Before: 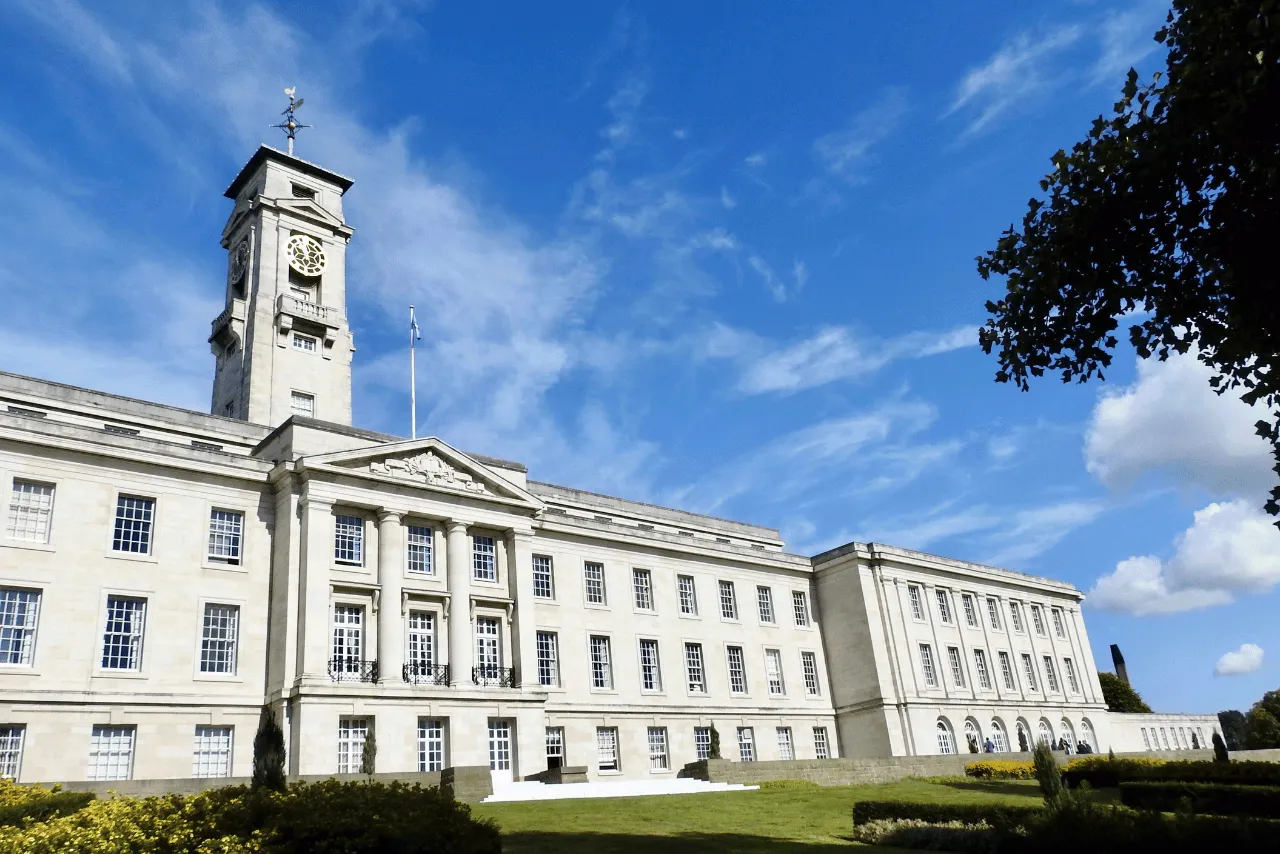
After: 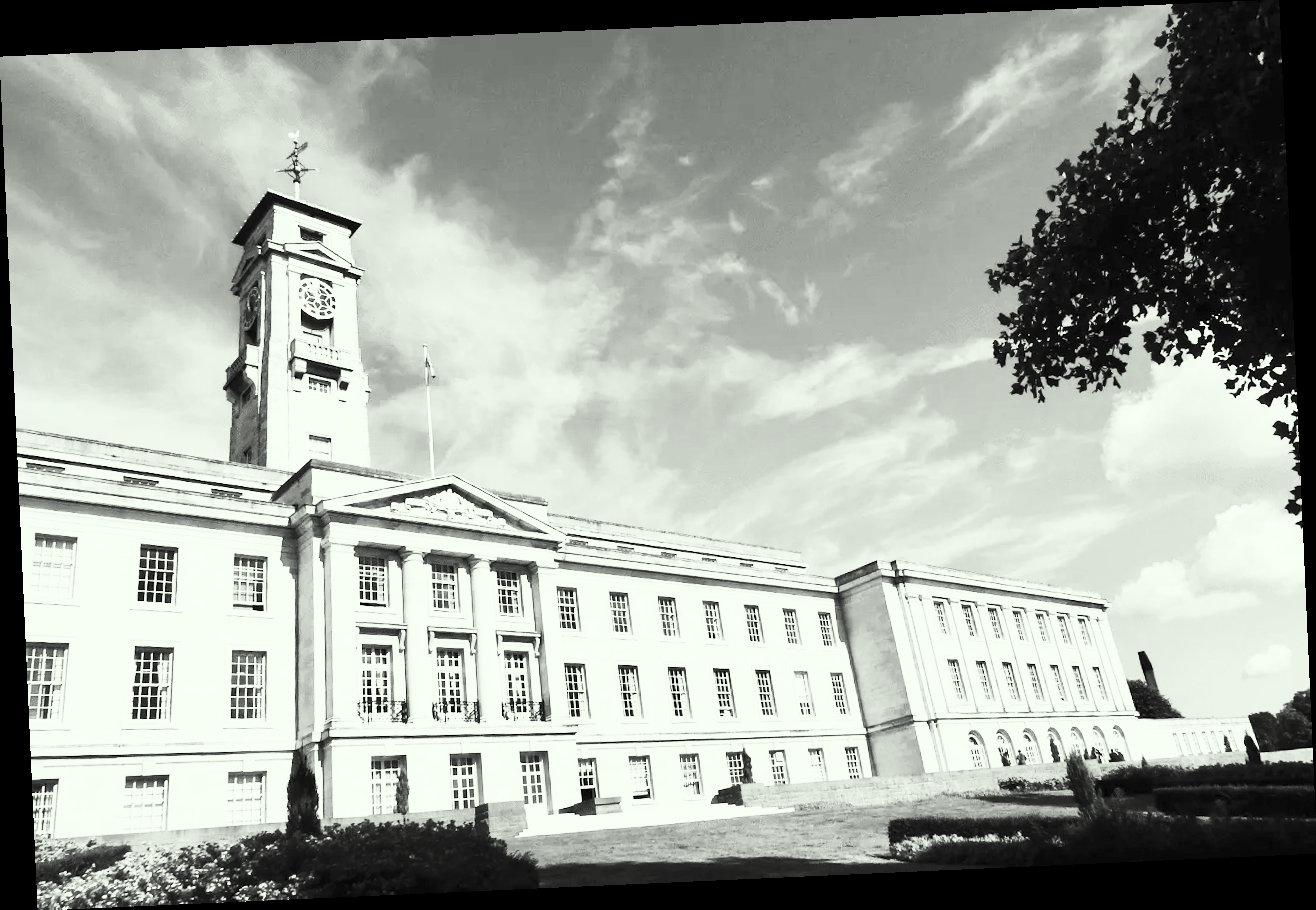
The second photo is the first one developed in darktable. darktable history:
contrast brightness saturation: contrast 0.53, brightness 0.47, saturation -1
rotate and perspective: rotation -2.56°, automatic cropping off
color correction: highlights a* -4.73, highlights b* 5.06, saturation 0.97
